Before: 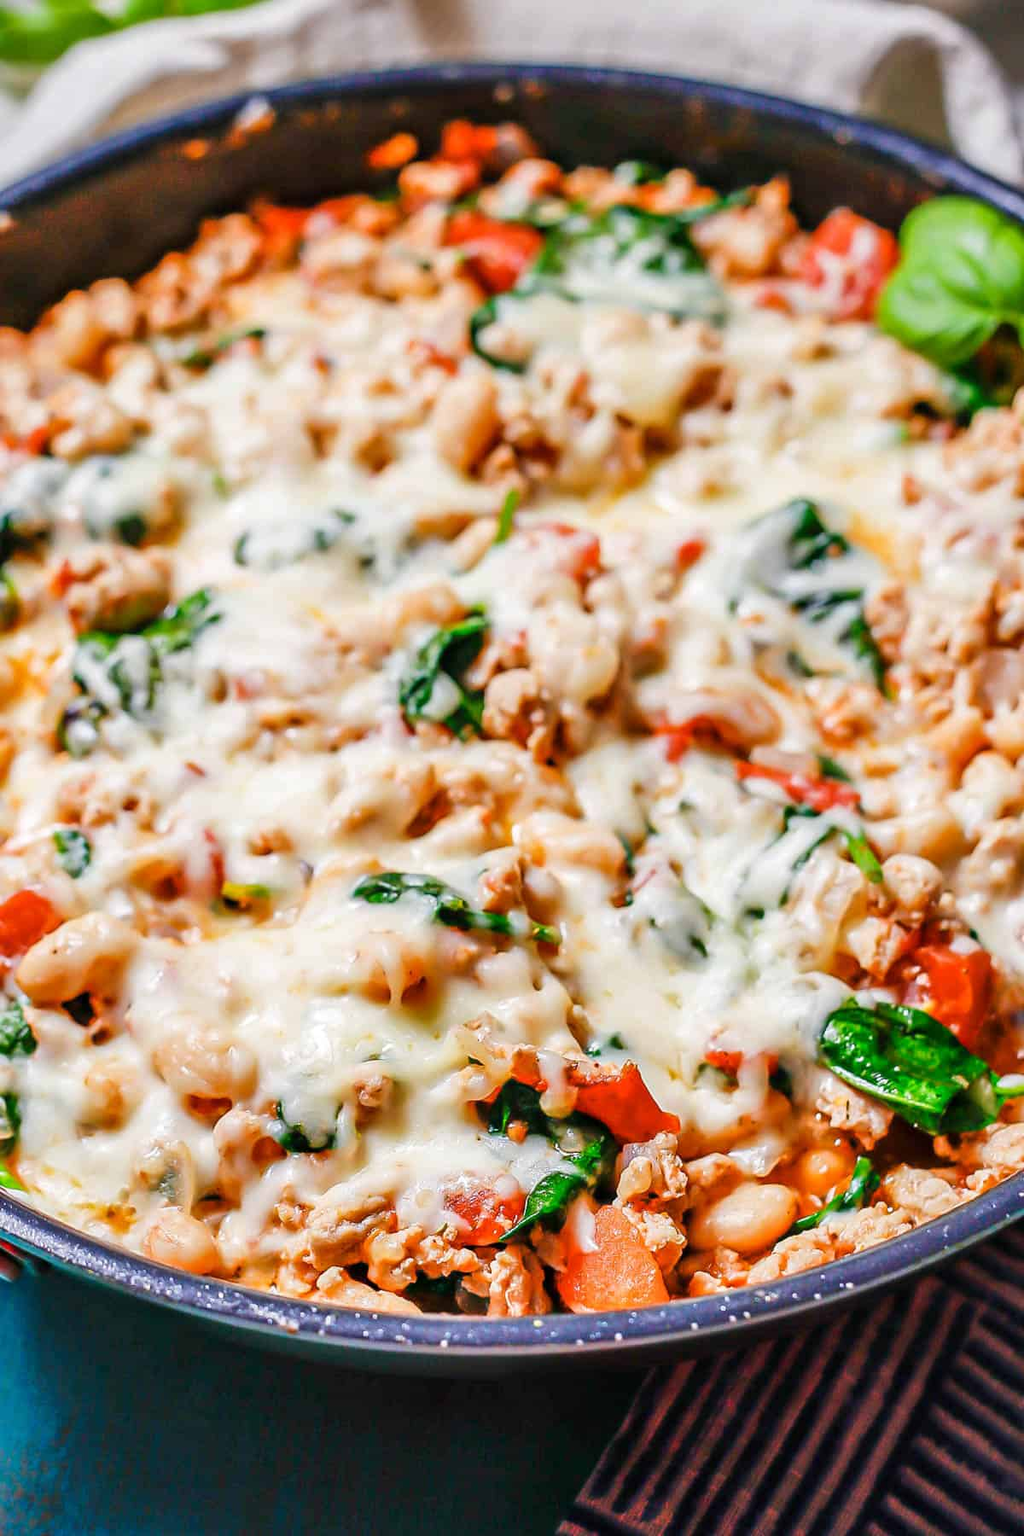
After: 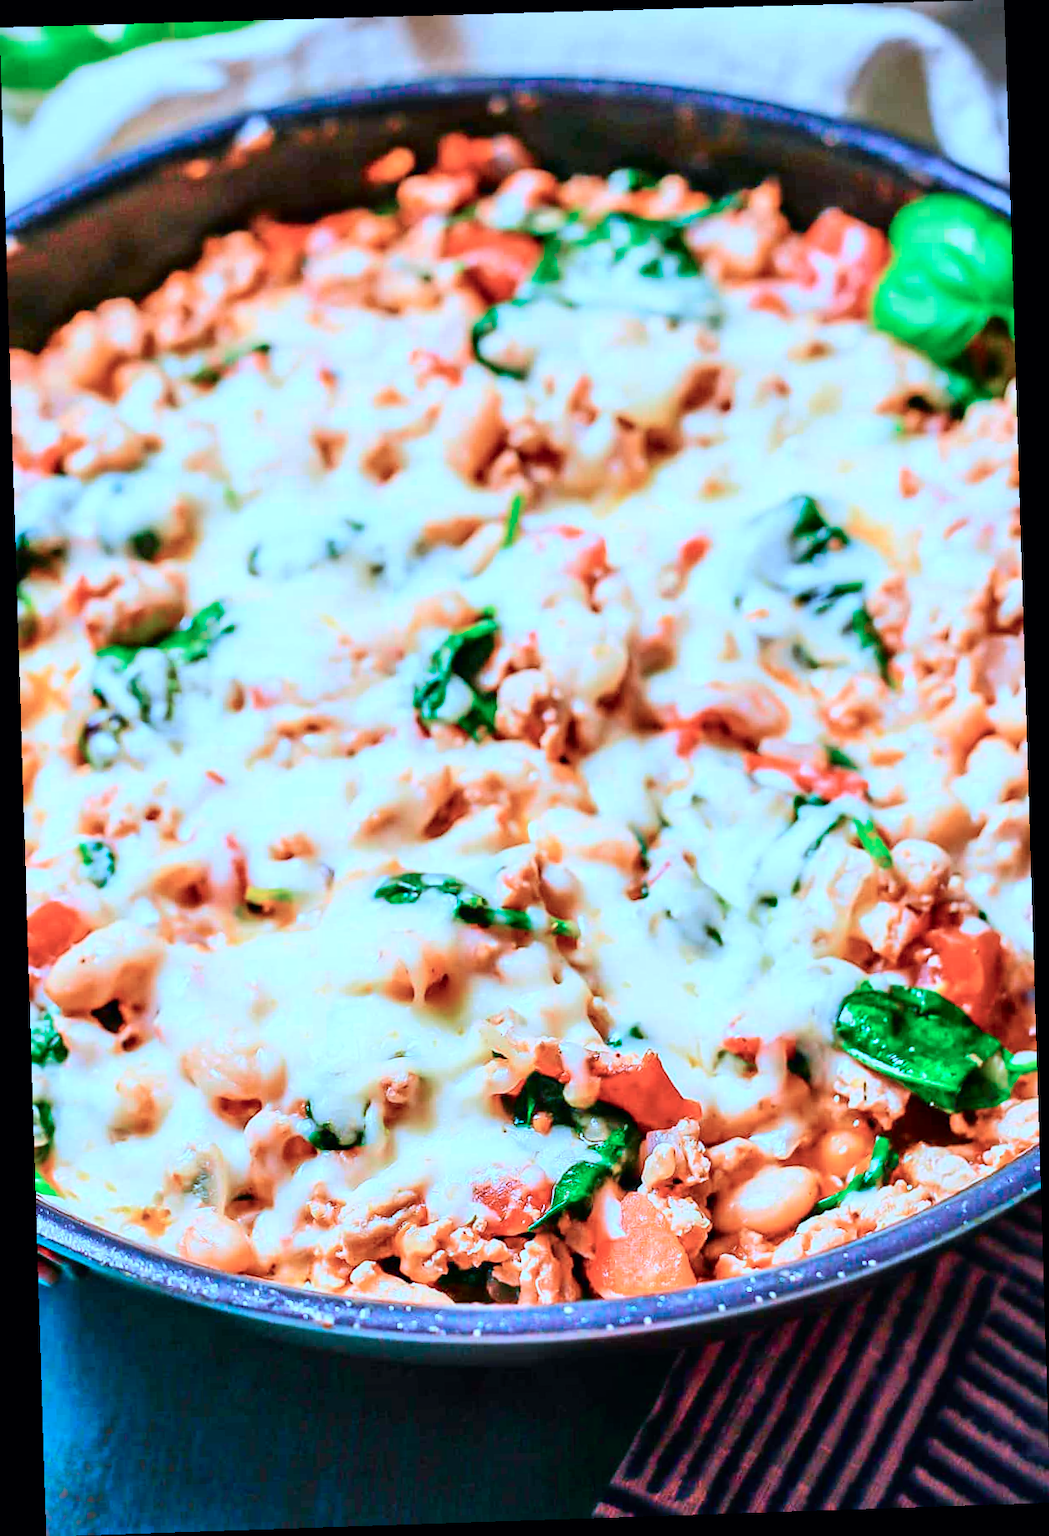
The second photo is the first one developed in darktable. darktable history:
color correction: highlights a* -10.69, highlights b* -19.19
white balance: red 0.967, blue 1.119, emerald 0.756
rotate and perspective: rotation -1.77°, lens shift (horizontal) 0.004, automatic cropping off
tone curve: curves: ch0 [(0, 0) (0.051, 0.027) (0.096, 0.071) (0.219, 0.248) (0.428, 0.52) (0.596, 0.713) (0.727, 0.823) (0.859, 0.924) (1, 1)]; ch1 [(0, 0) (0.1, 0.038) (0.318, 0.221) (0.413, 0.325) (0.443, 0.412) (0.483, 0.474) (0.503, 0.501) (0.516, 0.515) (0.548, 0.575) (0.561, 0.596) (0.594, 0.647) (0.666, 0.701) (1, 1)]; ch2 [(0, 0) (0.453, 0.435) (0.479, 0.476) (0.504, 0.5) (0.52, 0.526) (0.557, 0.585) (0.583, 0.608) (0.824, 0.815) (1, 1)], color space Lab, independent channels, preserve colors none
